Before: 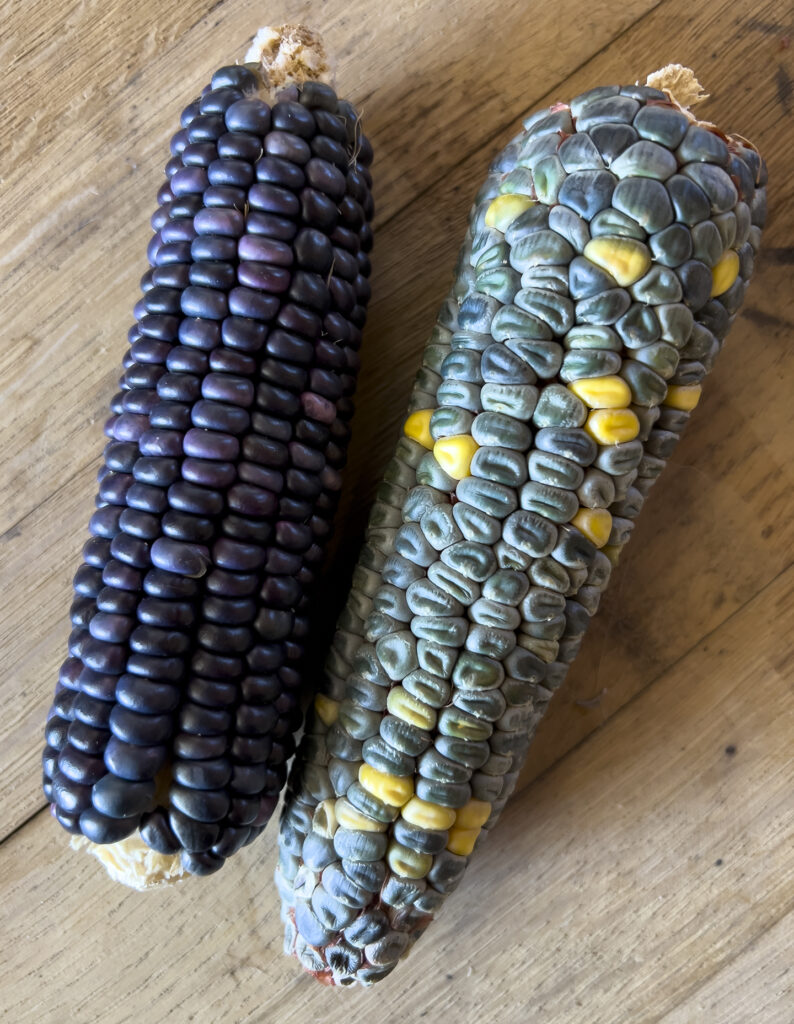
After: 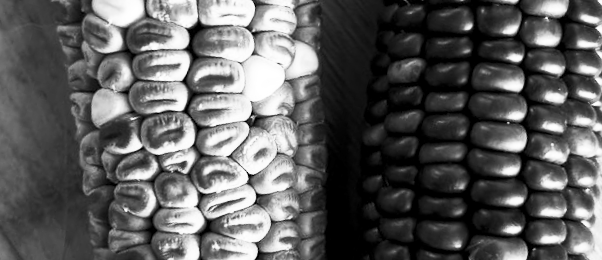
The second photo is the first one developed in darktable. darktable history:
contrast brightness saturation: contrast 0.53, brightness 0.47, saturation -1
color balance rgb: perceptual saturation grading › global saturation 35%, perceptual saturation grading › highlights -30%, perceptual saturation grading › shadows 35%, perceptual brilliance grading › global brilliance 3%, perceptual brilliance grading › highlights -3%, perceptual brilliance grading › shadows 3%
crop and rotate: angle 16.12°, top 30.835%, bottom 35.653%
